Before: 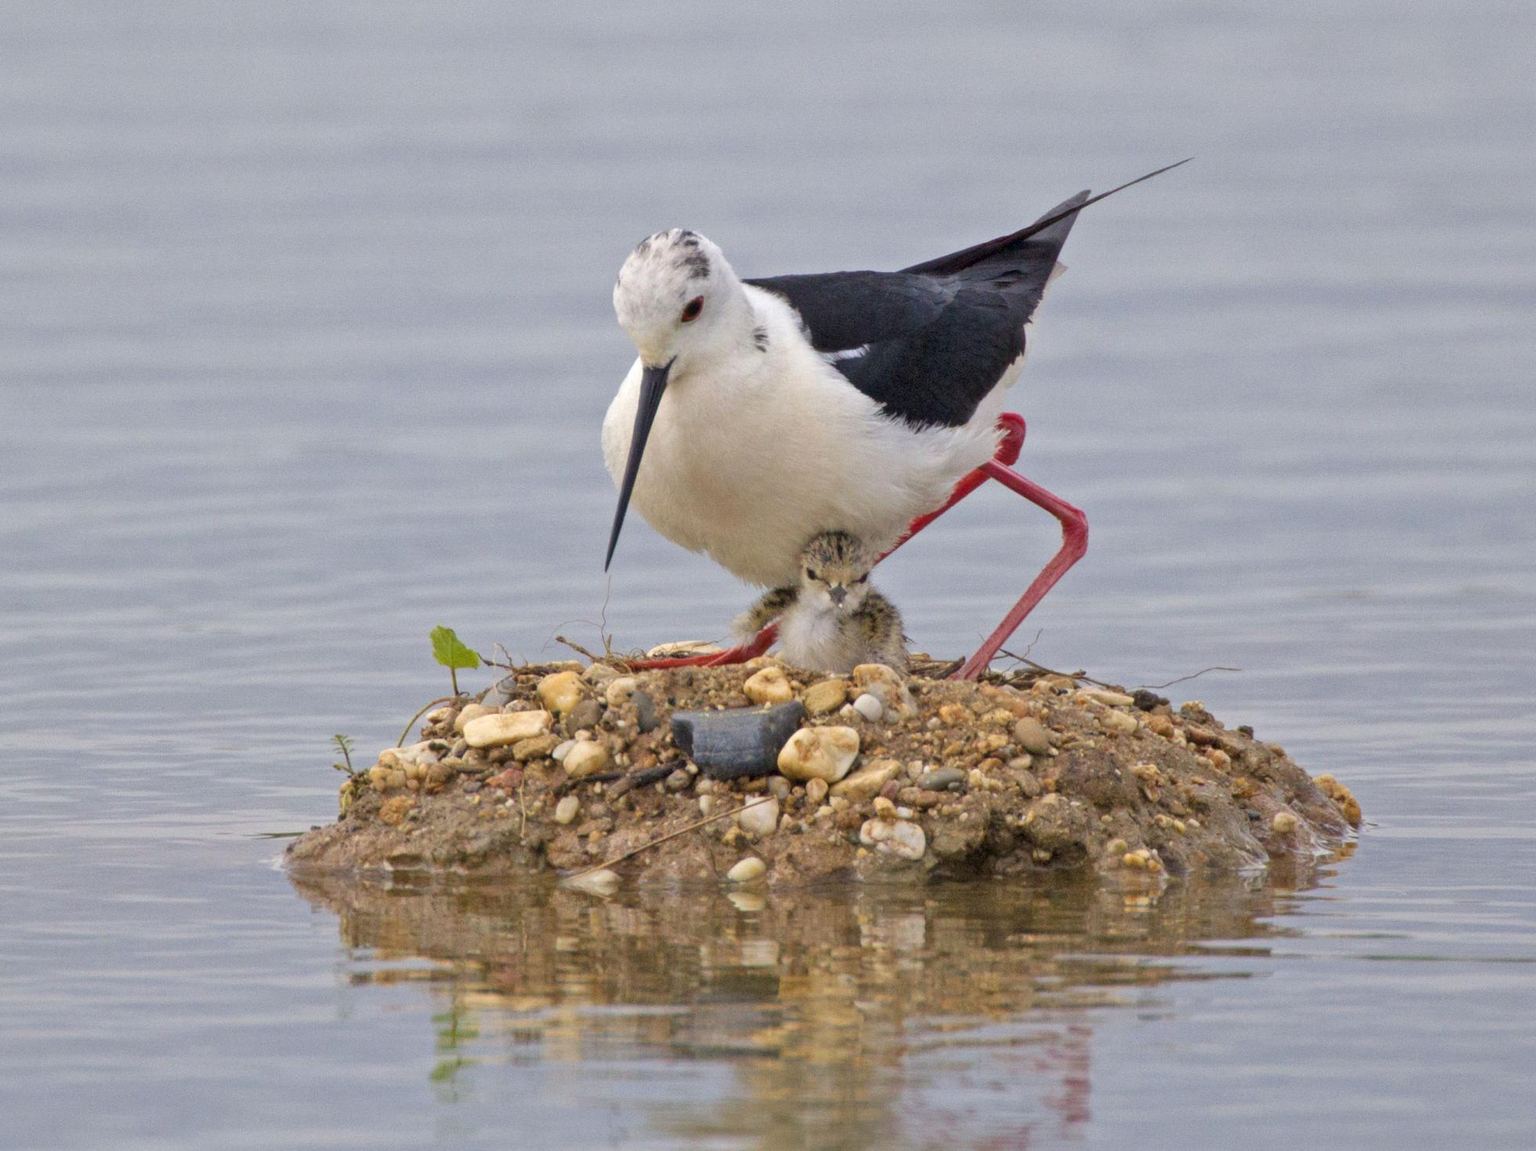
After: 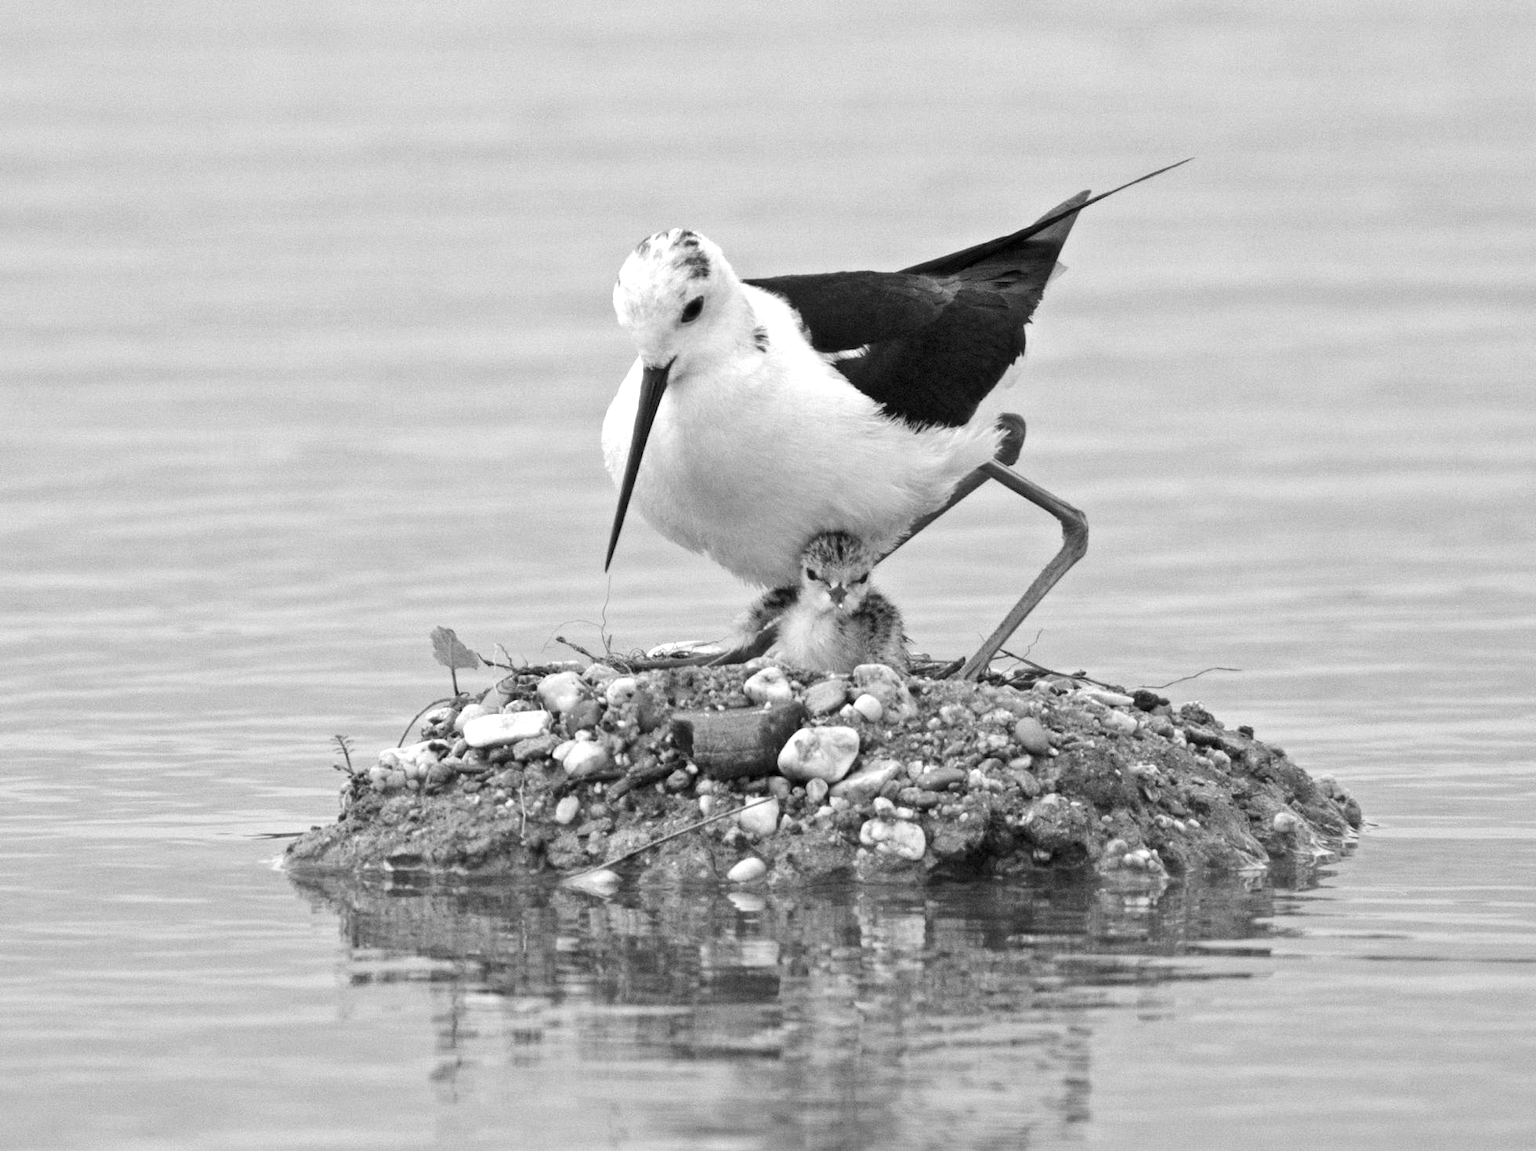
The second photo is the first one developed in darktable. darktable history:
tone equalizer: -8 EV -0.75 EV, -7 EV -0.7 EV, -6 EV -0.6 EV, -5 EV -0.4 EV, -3 EV 0.4 EV, -2 EV 0.6 EV, -1 EV 0.7 EV, +0 EV 0.75 EV, edges refinement/feathering 500, mask exposure compensation -1.57 EV, preserve details no
monochrome: on, module defaults
